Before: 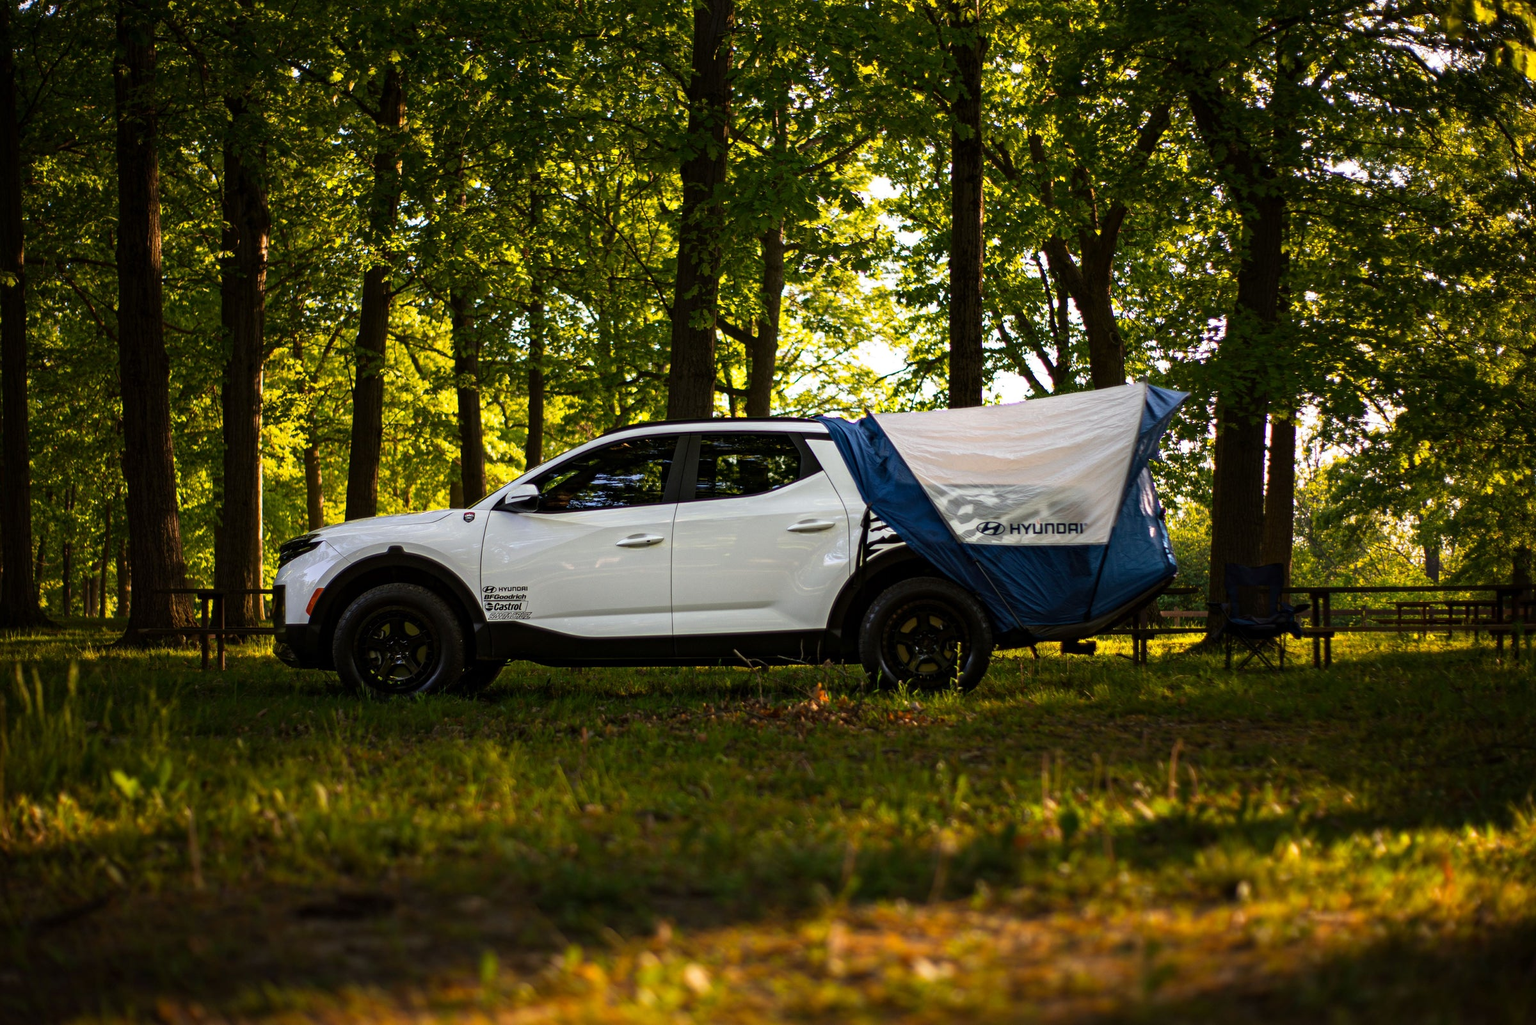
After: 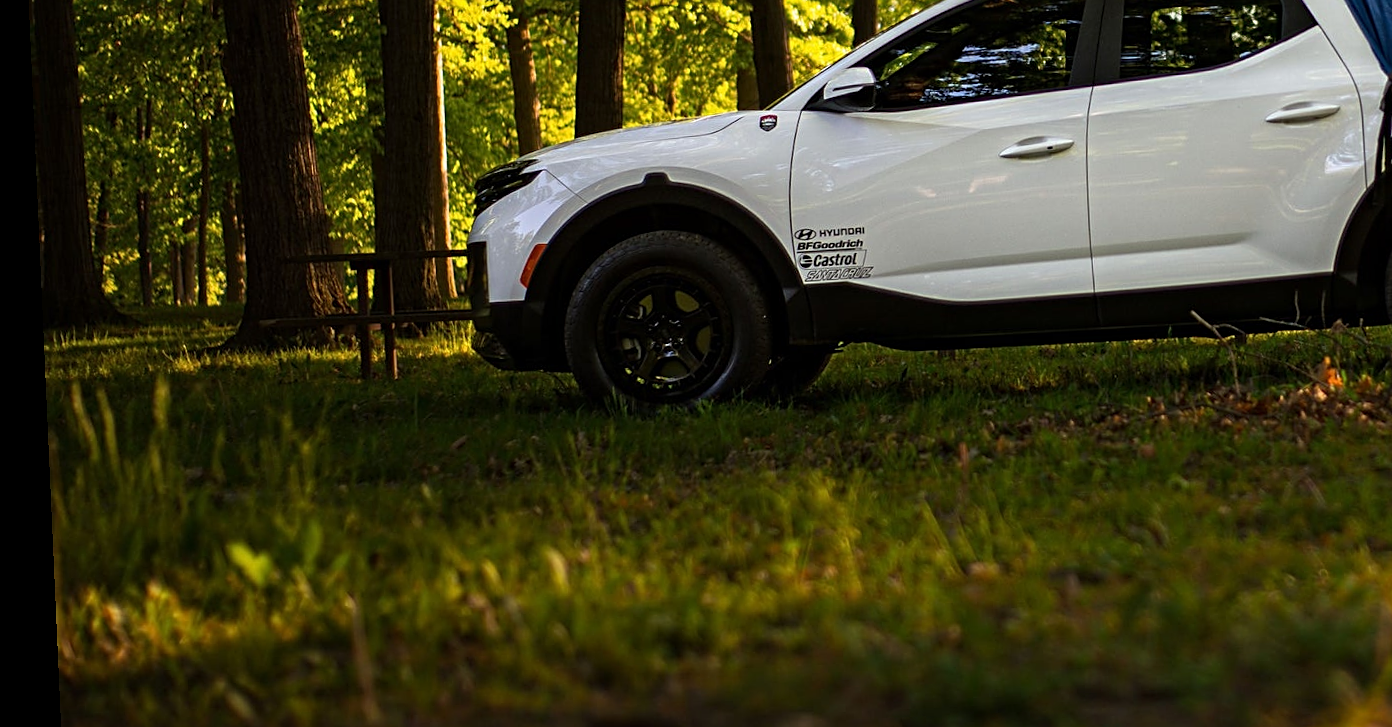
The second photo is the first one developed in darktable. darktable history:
crop: top 44.483%, right 43.593%, bottom 12.892%
sharpen: on, module defaults
rotate and perspective: rotation -2.56°, automatic cropping off
